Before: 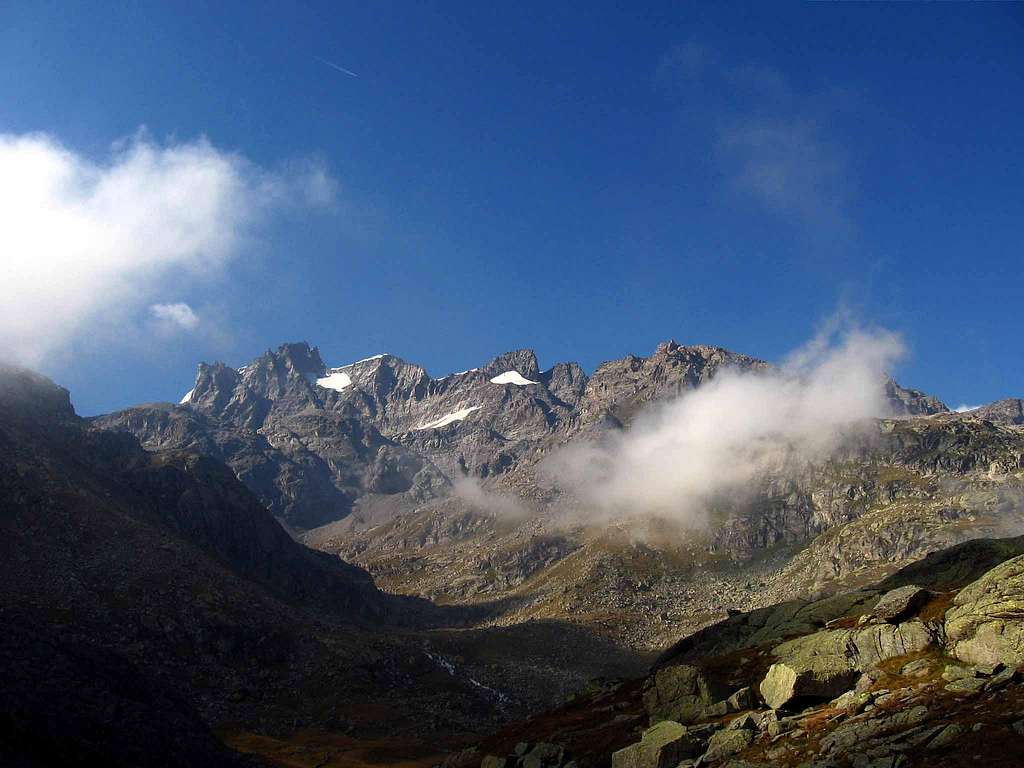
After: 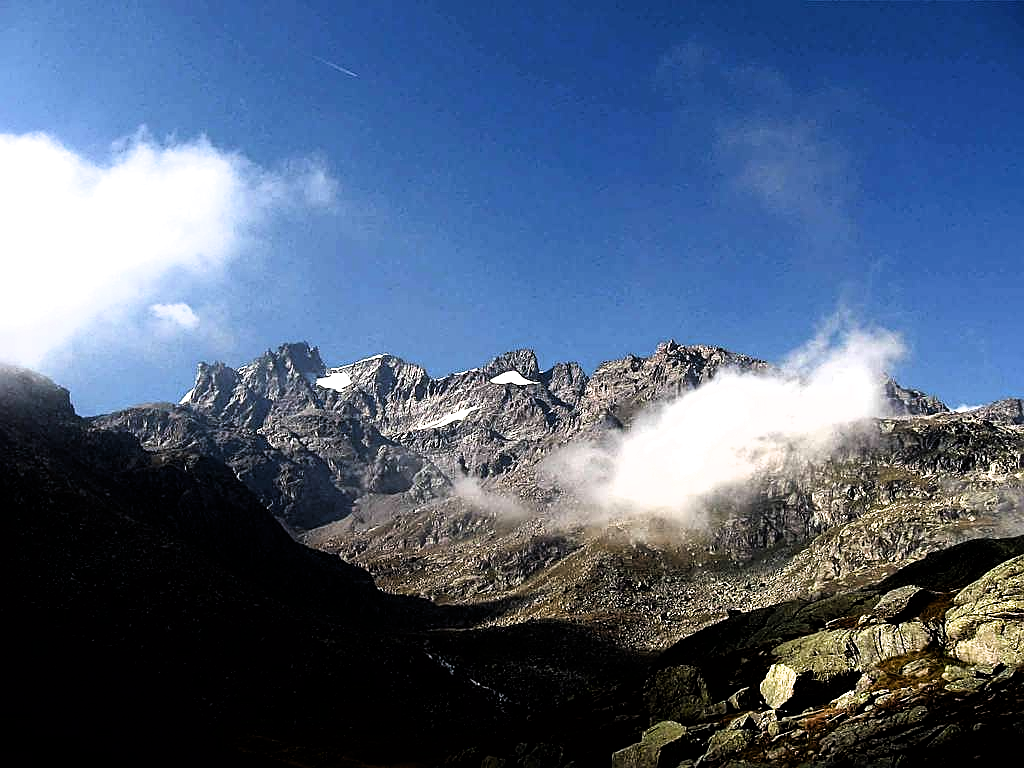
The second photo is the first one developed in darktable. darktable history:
exposure: exposure 0.256 EV, compensate highlight preservation false
filmic rgb: black relative exposure -8.29 EV, white relative exposure 2.23 EV, hardness 7.06, latitude 84.86%, contrast 1.688, highlights saturation mix -3.91%, shadows ↔ highlights balance -2.32%, iterations of high-quality reconstruction 0
sharpen: on, module defaults
